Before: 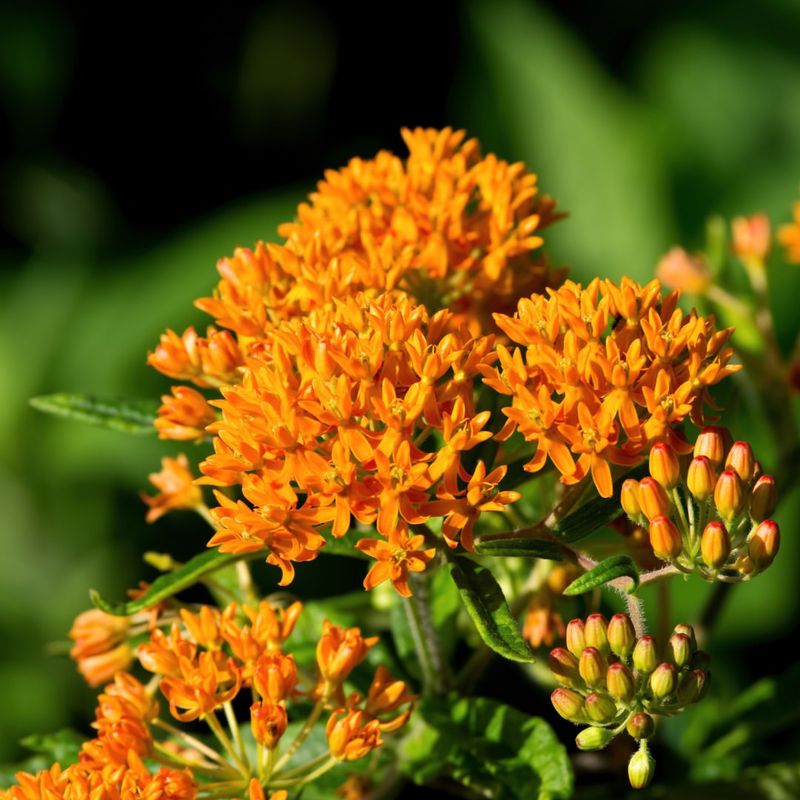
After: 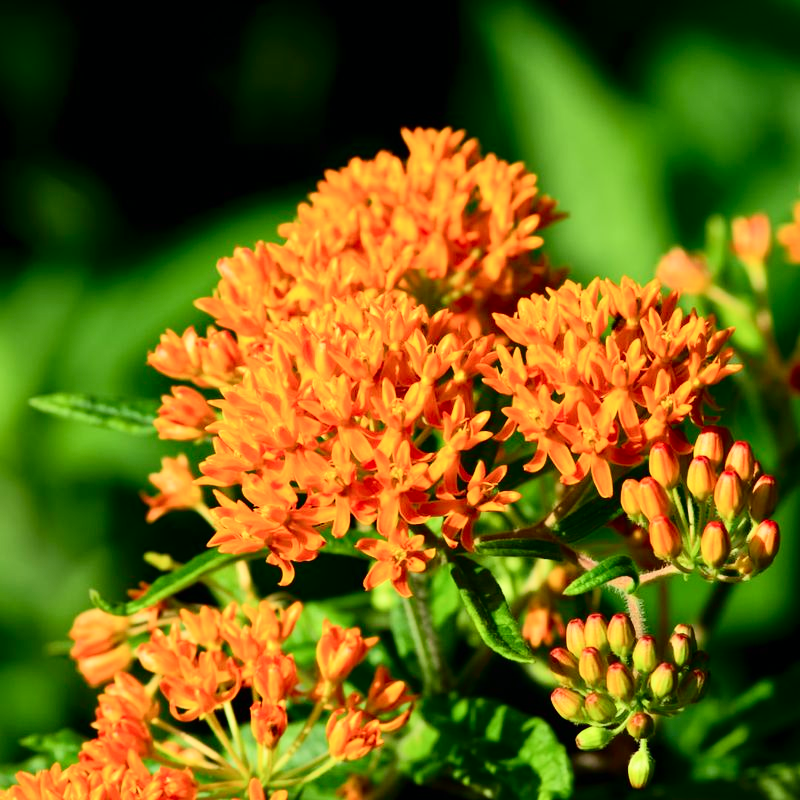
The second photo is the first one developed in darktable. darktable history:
tone curve: curves: ch0 [(0, 0.003) (0.044, 0.032) (0.12, 0.089) (0.19, 0.175) (0.271, 0.294) (0.457, 0.546) (0.588, 0.71) (0.701, 0.815) (0.86, 0.922) (1, 0.982)]; ch1 [(0, 0) (0.247, 0.215) (0.433, 0.382) (0.466, 0.426) (0.493, 0.481) (0.501, 0.5) (0.517, 0.524) (0.557, 0.582) (0.598, 0.651) (0.671, 0.735) (0.796, 0.85) (1, 1)]; ch2 [(0, 0) (0.249, 0.216) (0.357, 0.317) (0.448, 0.432) (0.478, 0.492) (0.498, 0.499) (0.517, 0.53) (0.537, 0.57) (0.569, 0.623) (0.61, 0.663) (0.706, 0.75) (0.808, 0.809) (0.991, 0.968)], color space Lab, independent channels, preserve colors none
